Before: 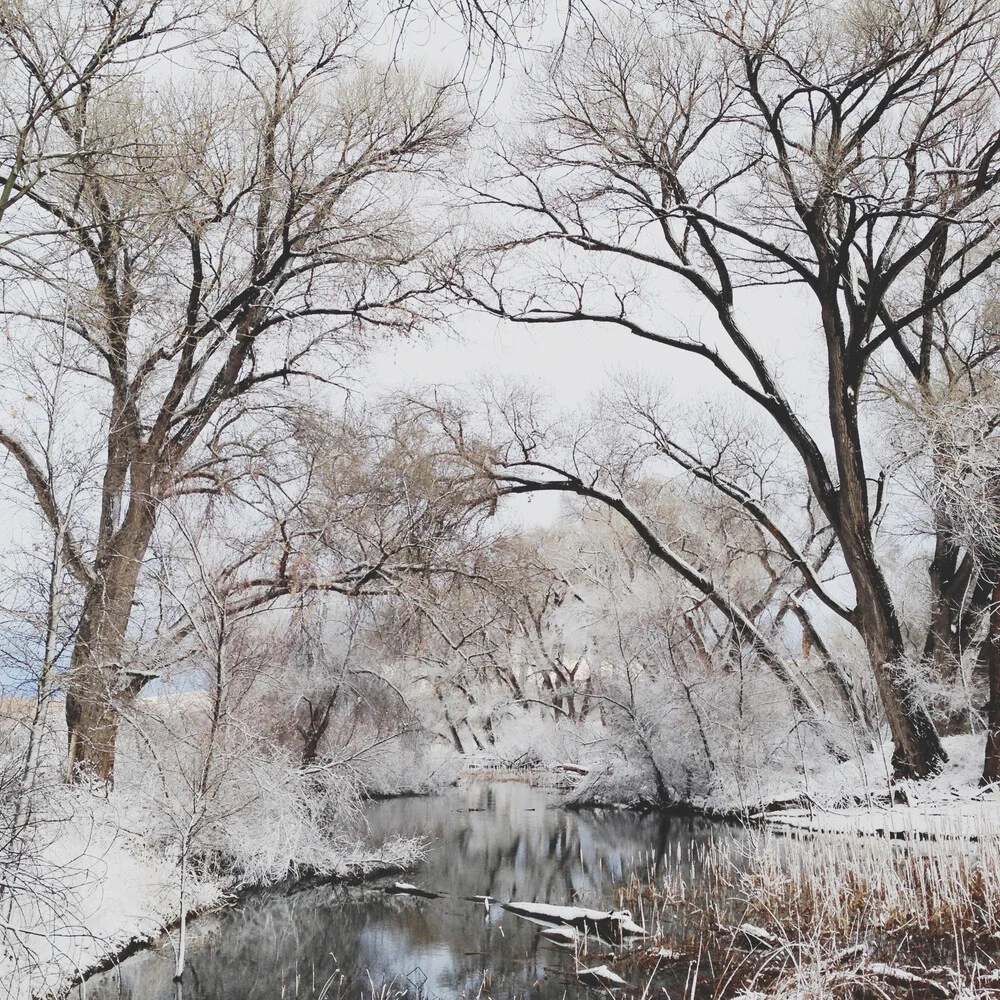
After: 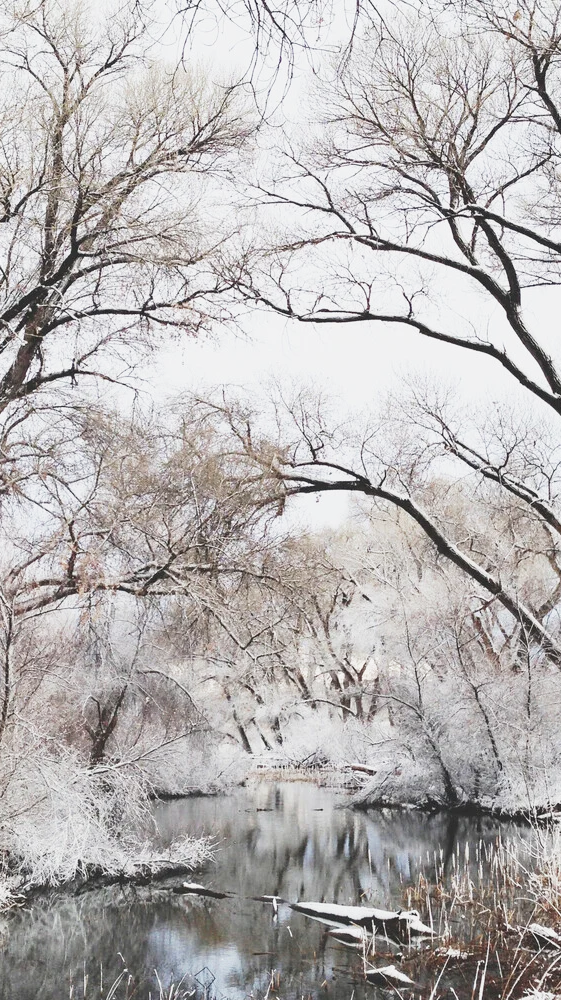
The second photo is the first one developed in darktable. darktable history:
base curve: curves: ch0 [(0, 0) (0.666, 0.806) (1, 1)], preserve colors none
crop: left 21.282%, right 22.592%
